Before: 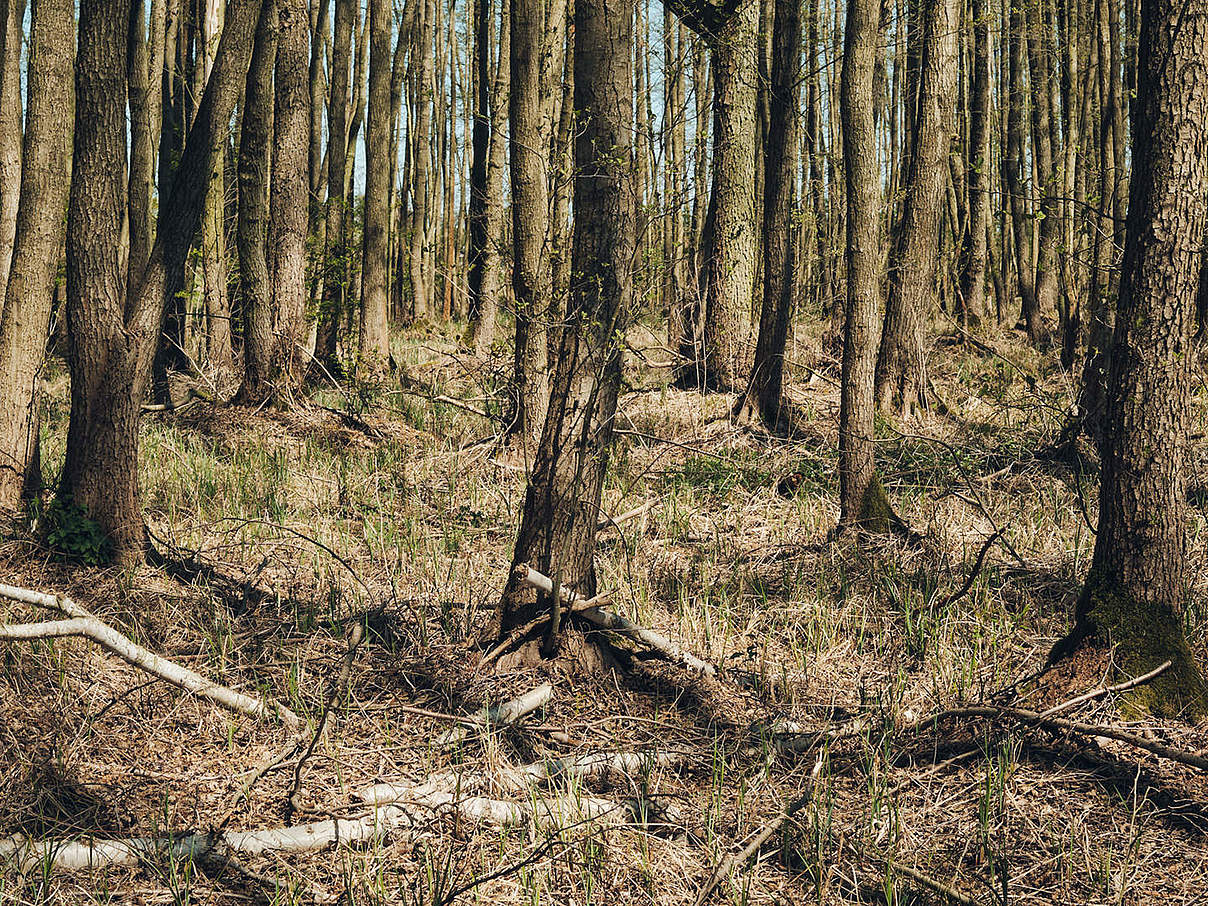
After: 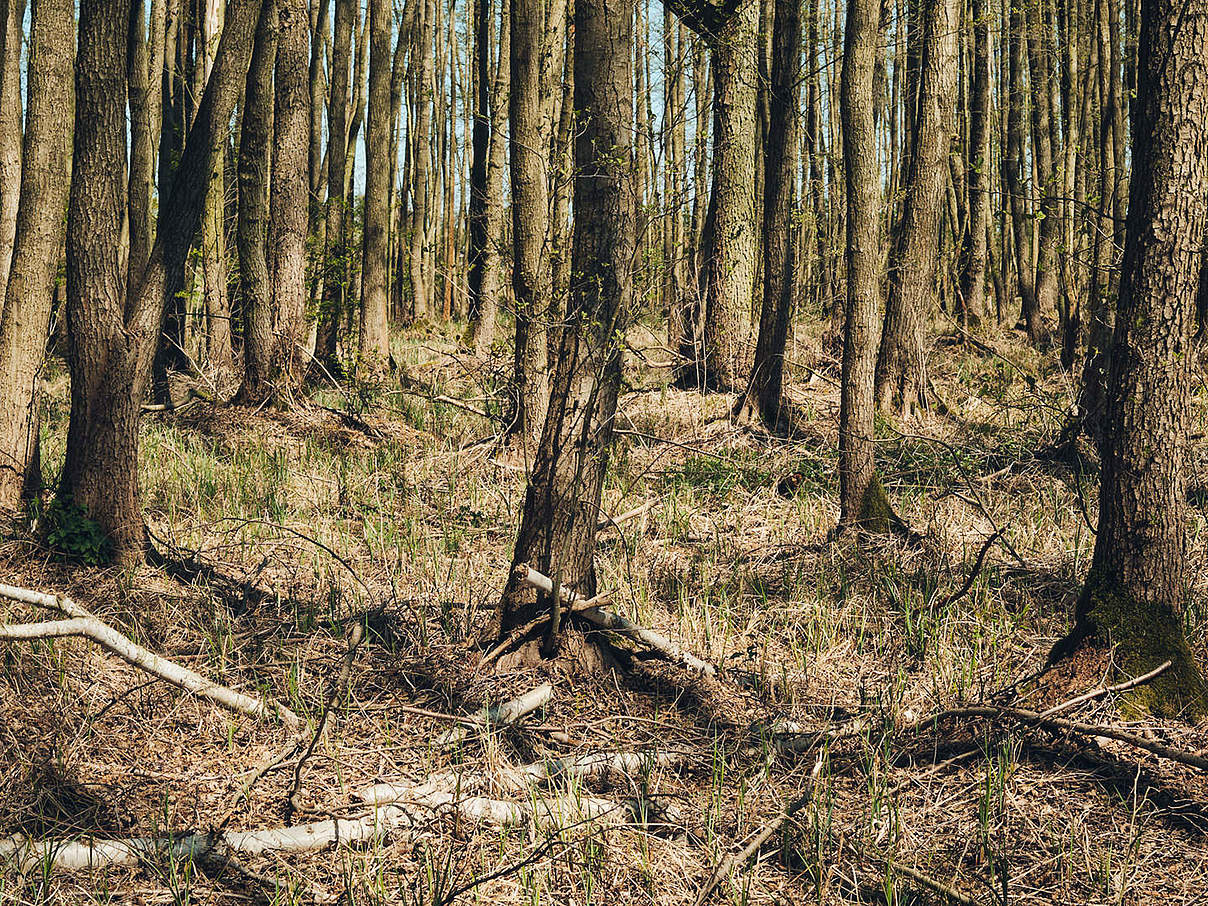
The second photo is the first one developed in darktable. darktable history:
local contrast: mode bilateral grid, contrast 99, coarseness 100, detail 92%, midtone range 0.2
contrast brightness saturation: contrast 0.103, brightness 0.026, saturation 0.09
